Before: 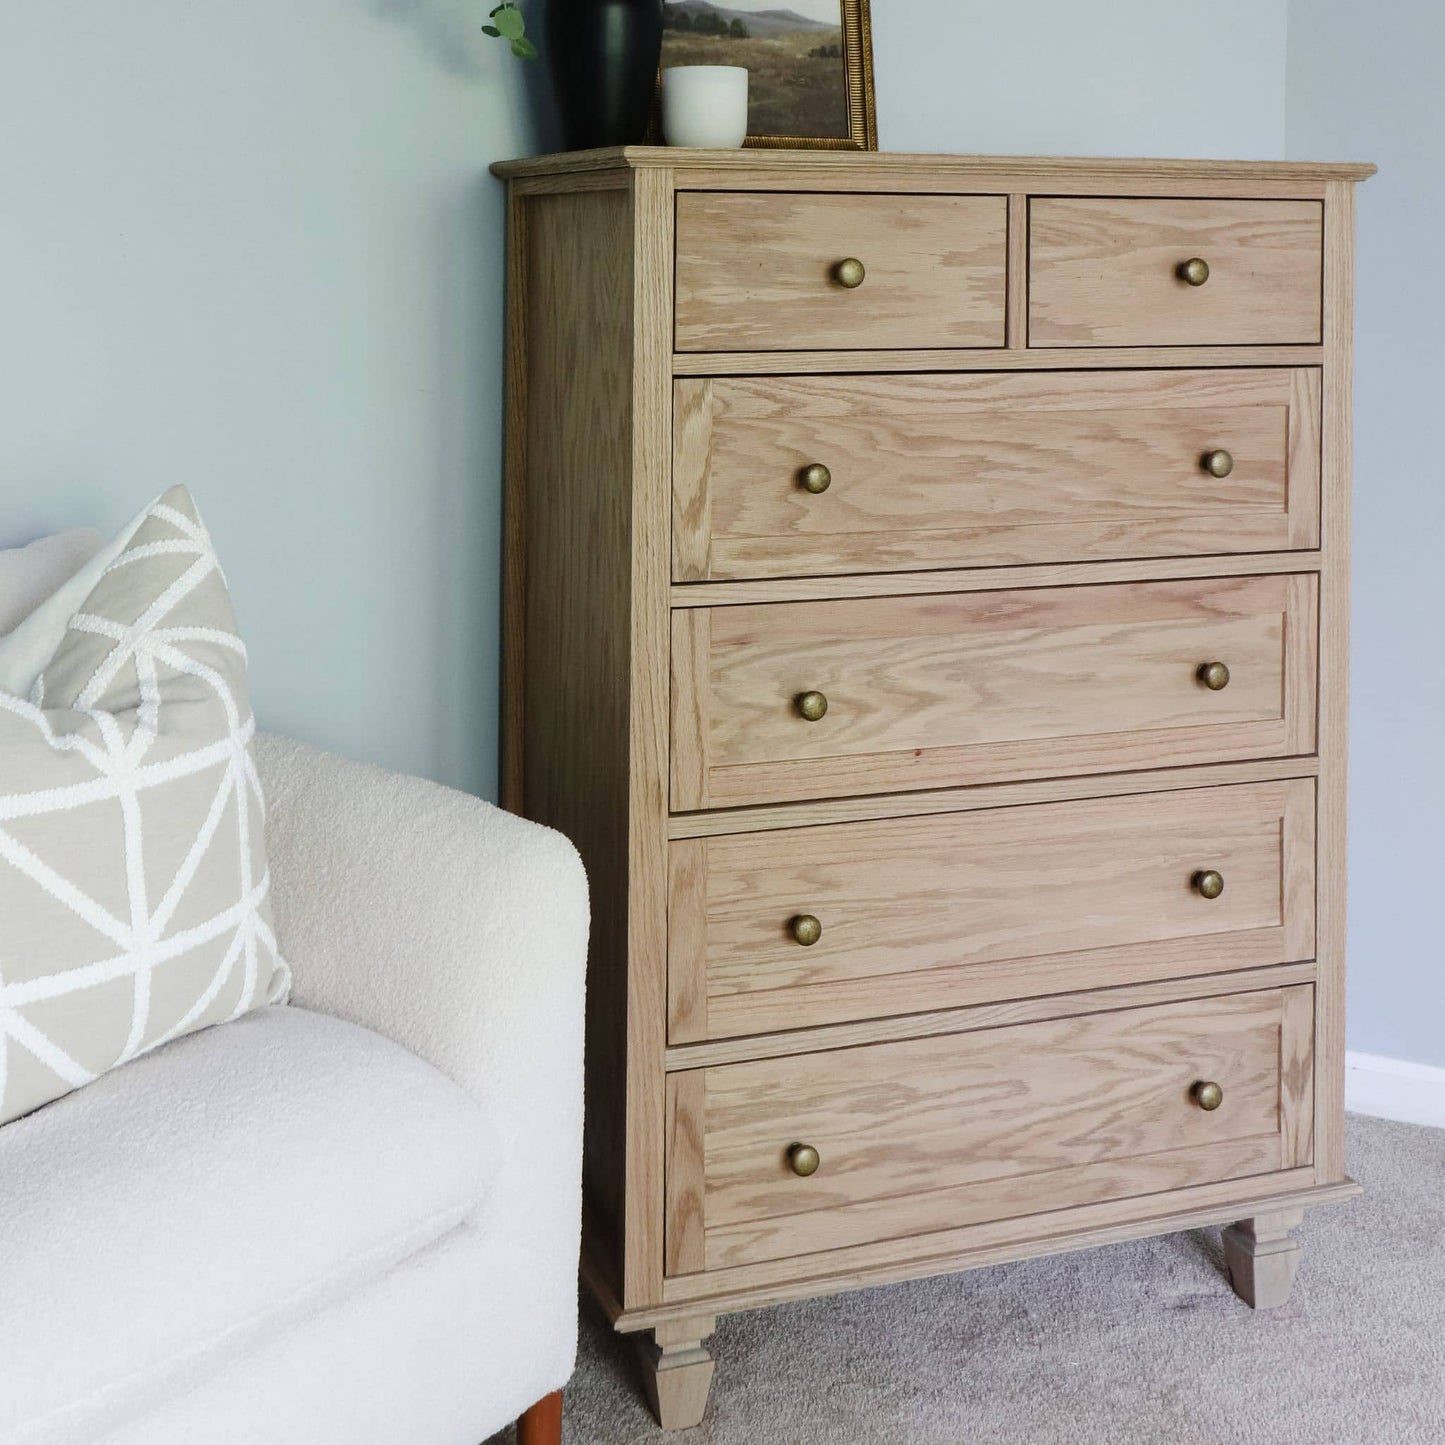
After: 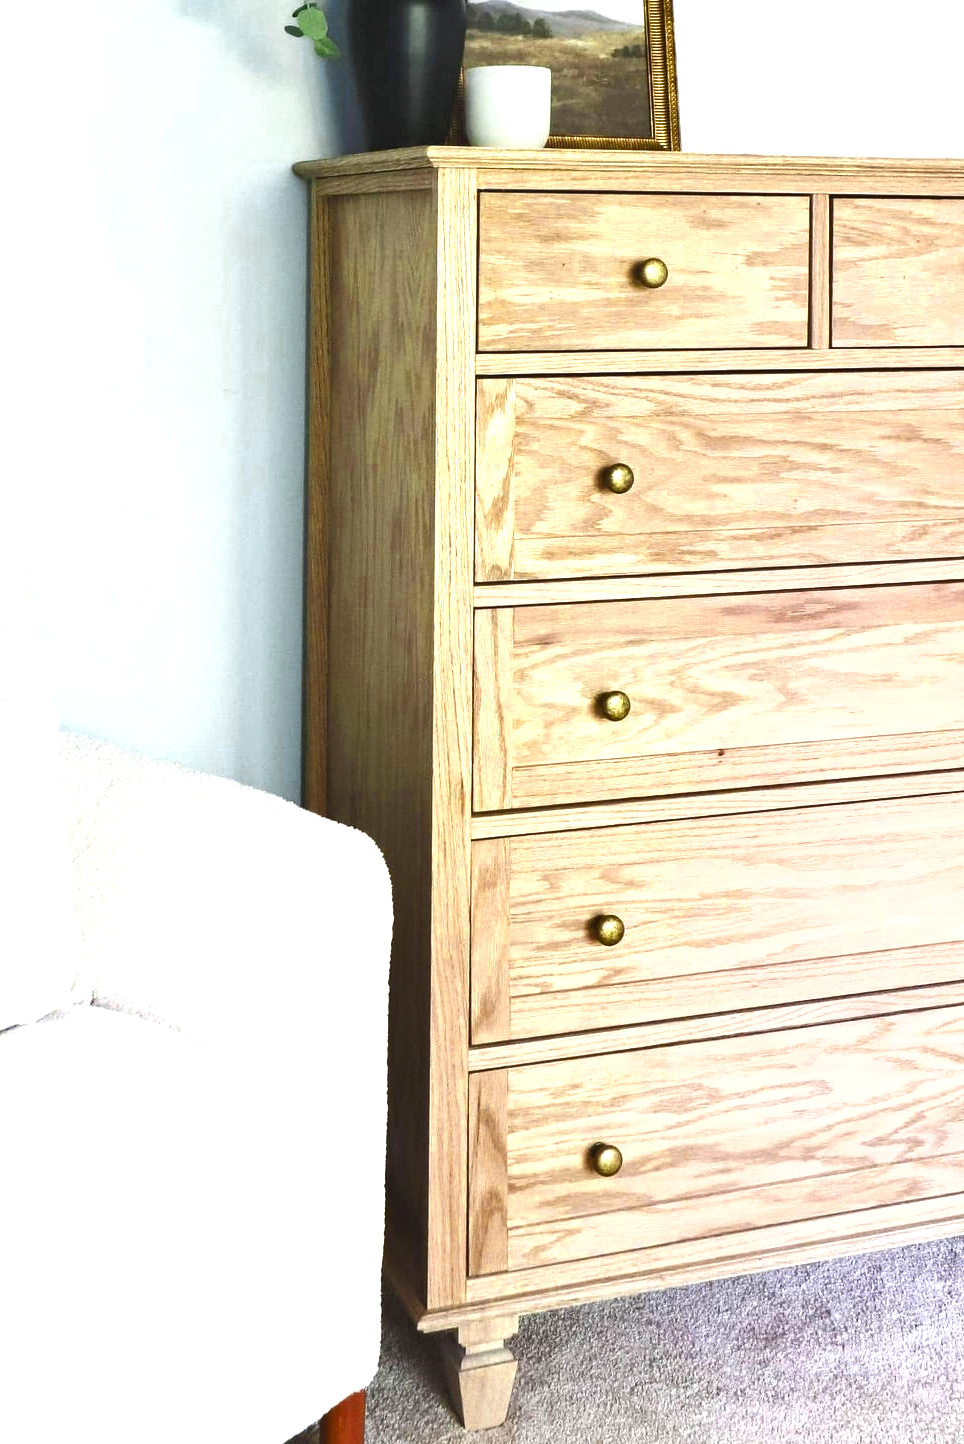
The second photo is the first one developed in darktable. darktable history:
color zones: curves: ch0 [(0, 0.485) (0.178, 0.476) (0.261, 0.623) (0.411, 0.403) (0.708, 0.603) (0.934, 0.412)]; ch1 [(0.003, 0.485) (0.149, 0.496) (0.229, 0.584) (0.326, 0.551) (0.484, 0.262) (0.757, 0.643)]
contrast brightness saturation: contrast -0.119
contrast equalizer: y [[0.5, 0.502, 0.506, 0.511, 0.52, 0.537], [0.5 ×6], [0.505, 0.509, 0.518, 0.534, 0.553, 0.561], [0 ×6], [0 ×6]]
crop and rotate: left 13.694%, right 19.541%
shadows and highlights: shadows -88.73, highlights -36.24, soften with gaussian
exposure: exposure 1.523 EV, compensate exposure bias true, compensate highlight preservation false
